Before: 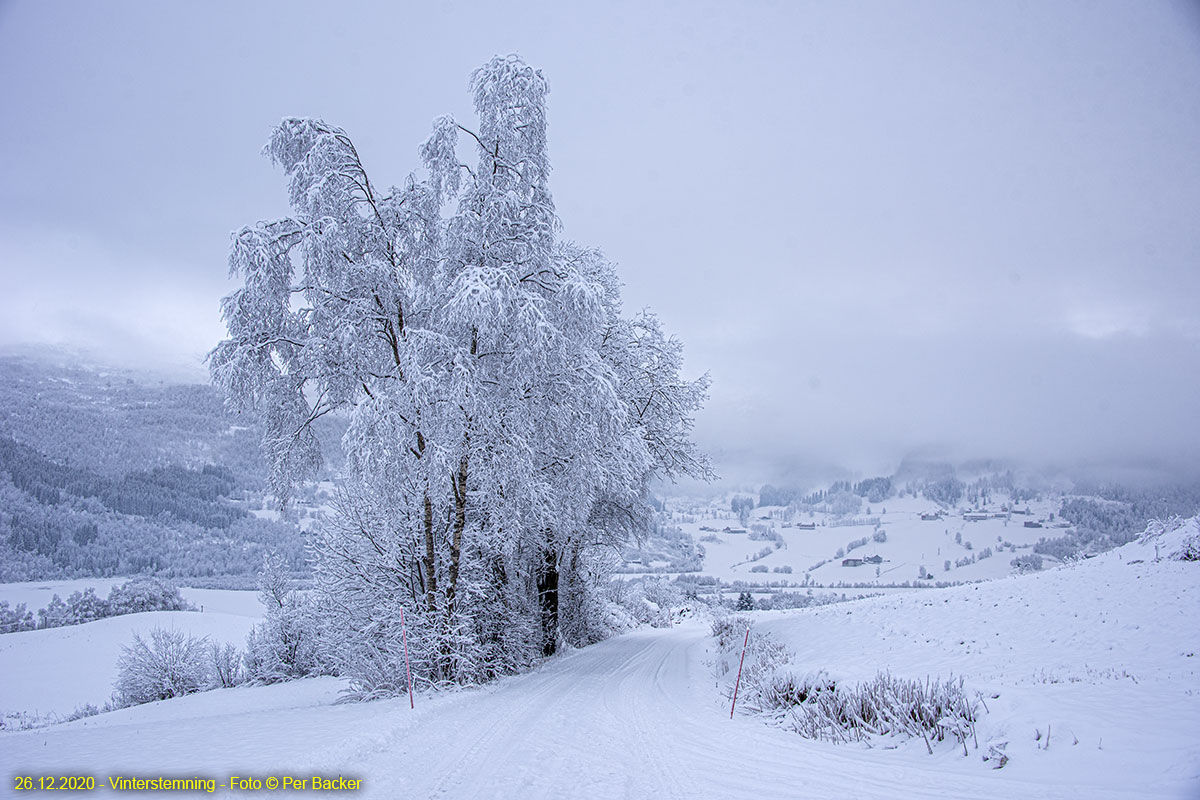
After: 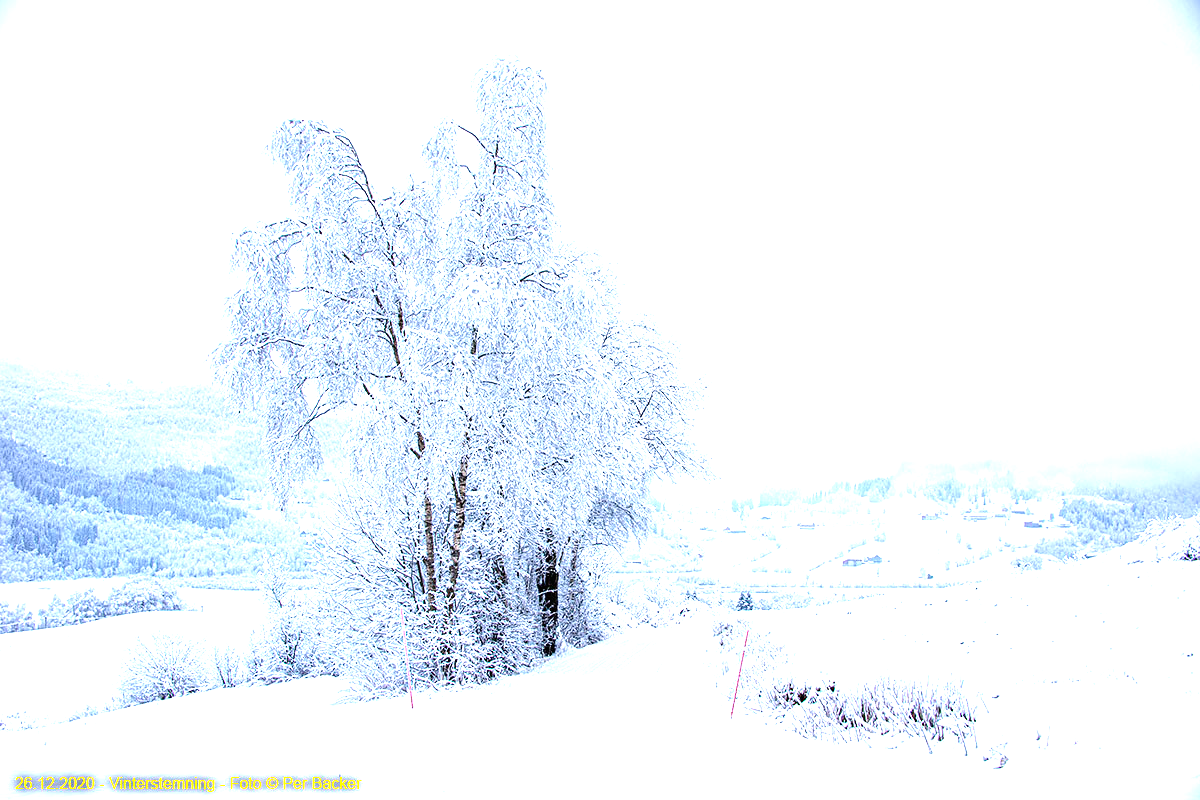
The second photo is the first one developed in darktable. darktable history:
exposure: black level correction 0, exposure 1.745 EV, compensate highlight preservation false
